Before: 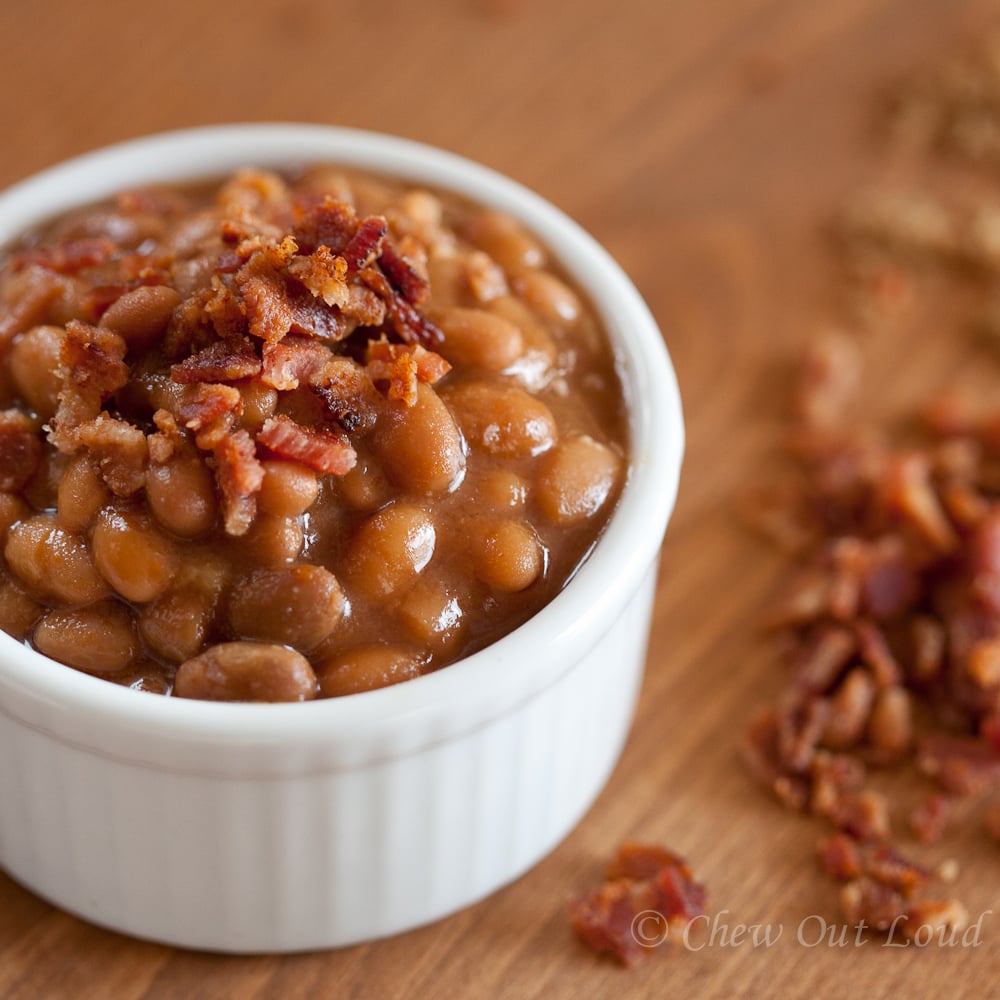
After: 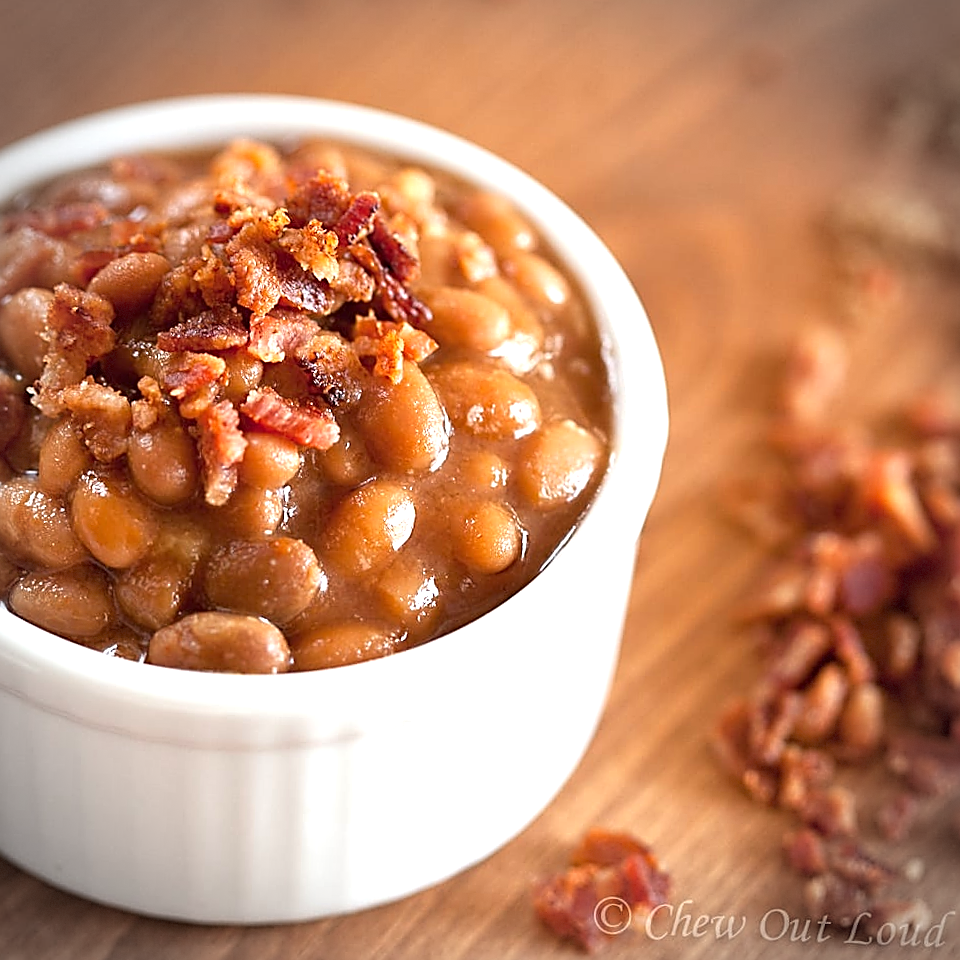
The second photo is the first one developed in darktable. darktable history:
exposure: black level correction 0, exposure 0.9 EV, compensate exposure bias true, compensate highlight preservation false
sharpen: amount 1
vignetting: dithering 8-bit output, unbound false
crop and rotate: angle -2.38°
